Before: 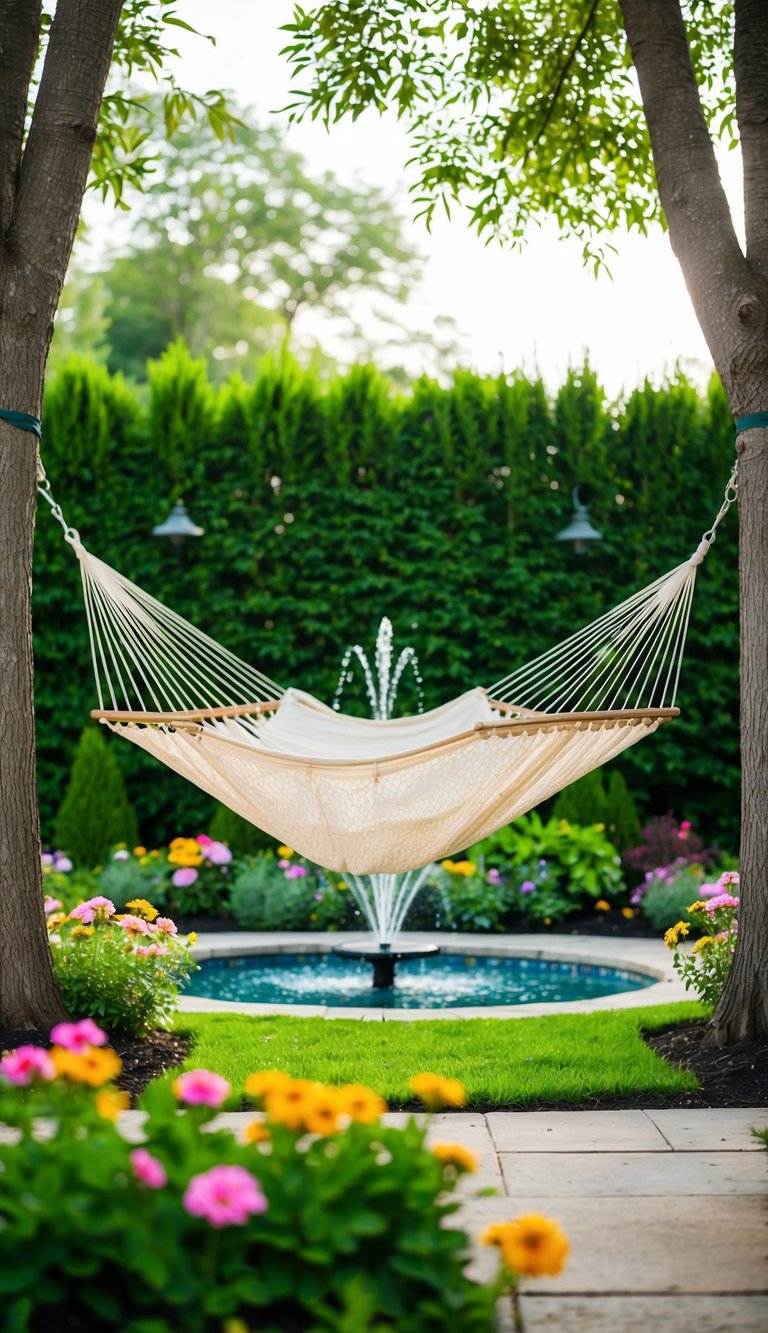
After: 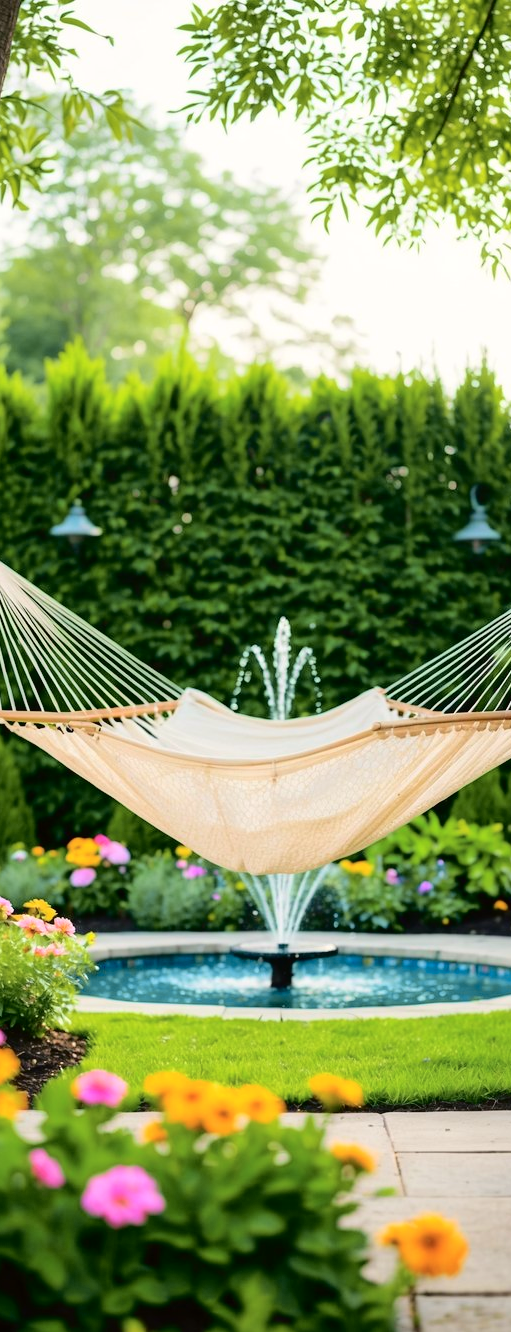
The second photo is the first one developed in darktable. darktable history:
crop and rotate: left 13.342%, right 19.991%
tone curve: curves: ch0 [(0, 0.01) (0.052, 0.045) (0.136, 0.133) (0.275, 0.35) (0.43, 0.54) (0.676, 0.751) (0.89, 0.919) (1, 1)]; ch1 [(0, 0) (0.094, 0.081) (0.285, 0.299) (0.385, 0.403) (0.447, 0.429) (0.495, 0.496) (0.544, 0.552) (0.589, 0.612) (0.722, 0.728) (1, 1)]; ch2 [(0, 0) (0.257, 0.217) (0.43, 0.421) (0.498, 0.507) (0.531, 0.544) (0.56, 0.579) (0.625, 0.642) (1, 1)], color space Lab, independent channels, preserve colors none
